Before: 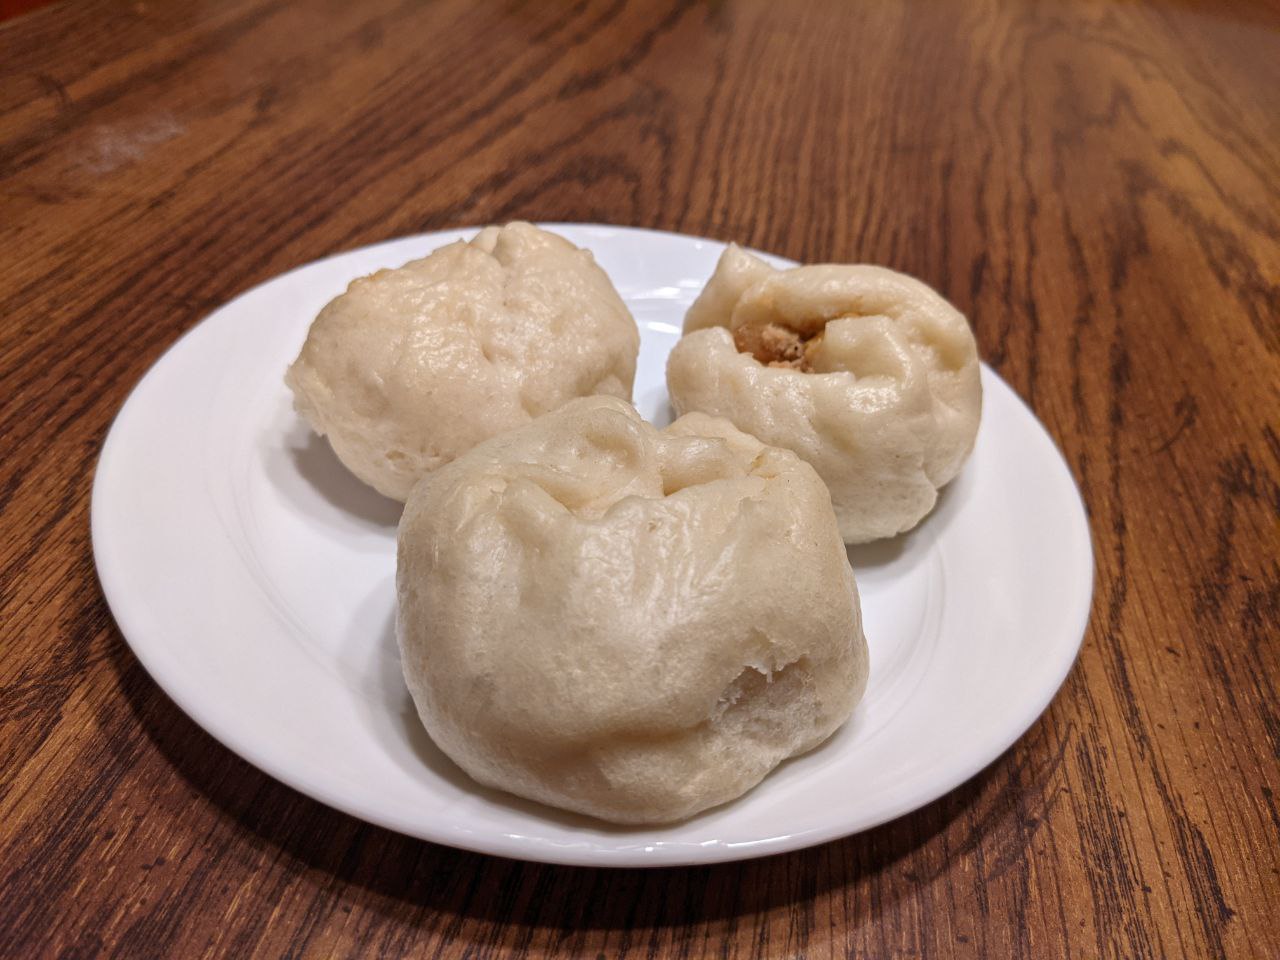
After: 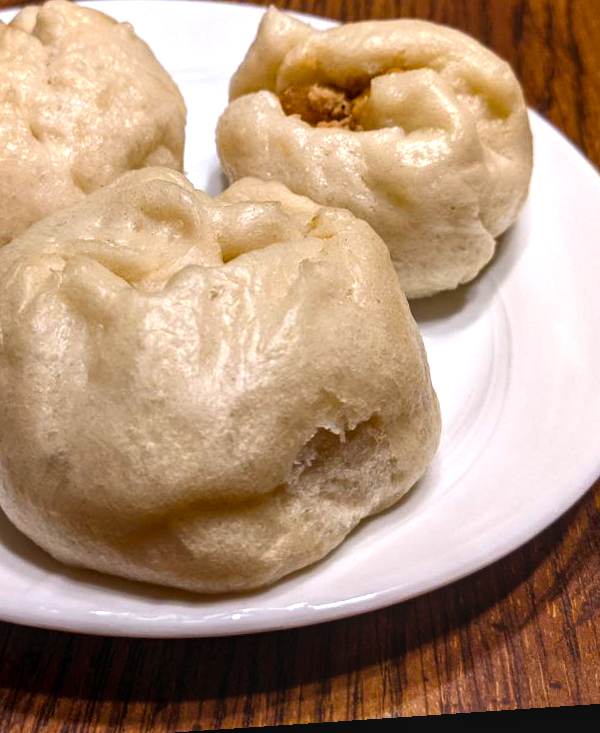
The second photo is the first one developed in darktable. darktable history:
local contrast: on, module defaults
color balance rgb: linear chroma grading › global chroma 16.62%, perceptual saturation grading › highlights -8.63%, perceptual saturation grading › mid-tones 18.66%, perceptual saturation grading › shadows 28.49%, perceptual brilliance grading › highlights 14.22%, perceptual brilliance grading › shadows -18.96%, global vibrance 27.71%
crop: left 35.432%, top 26.233%, right 20.145%, bottom 3.432%
rotate and perspective: rotation -4.2°, shear 0.006, automatic cropping off
